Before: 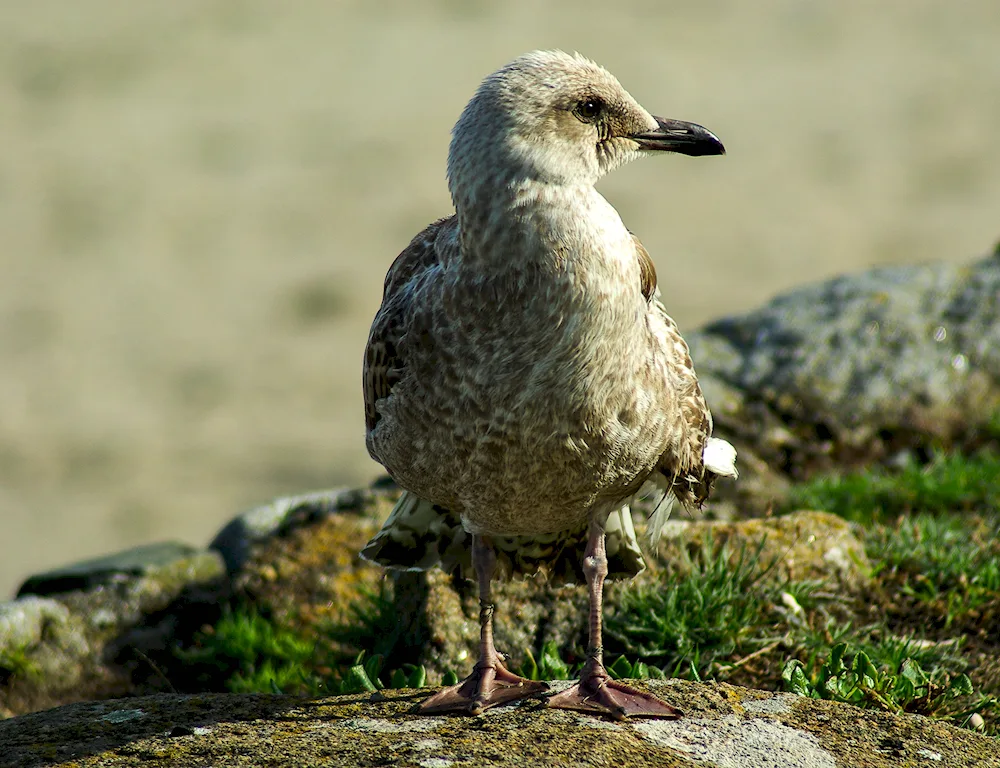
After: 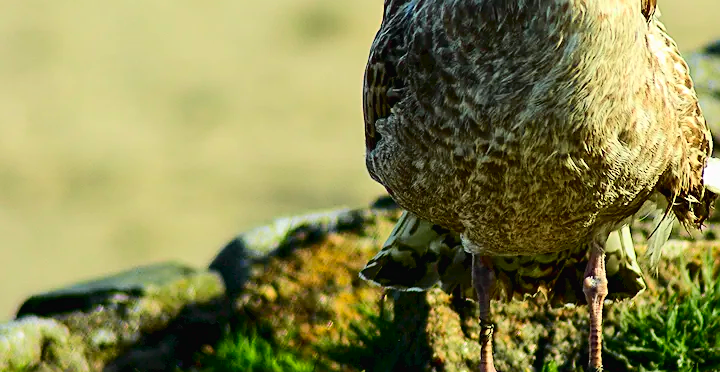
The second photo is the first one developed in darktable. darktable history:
crop: top 36.498%, right 27.964%, bottom 14.995%
tone curve: curves: ch0 [(0, 0.014) (0.12, 0.096) (0.386, 0.49) (0.54, 0.684) (0.751, 0.855) (0.89, 0.943) (0.998, 0.989)]; ch1 [(0, 0) (0.133, 0.099) (0.437, 0.41) (0.5, 0.5) (0.517, 0.536) (0.548, 0.575) (0.582, 0.639) (0.627, 0.692) (0.836, 0.868) (1, 1)]; ch2 [(0, 0) (0.374, 0.341) (0.456, 0.443) (0.478, 0.49) (0.501, 0.5) (0.528, 0.538) (0.55, 0.6) (0.572, 0.633) (0.702, 0.775) (1, 1)], color space Lab, independent channels, preserve colors none
sharpen: on, module defaults
